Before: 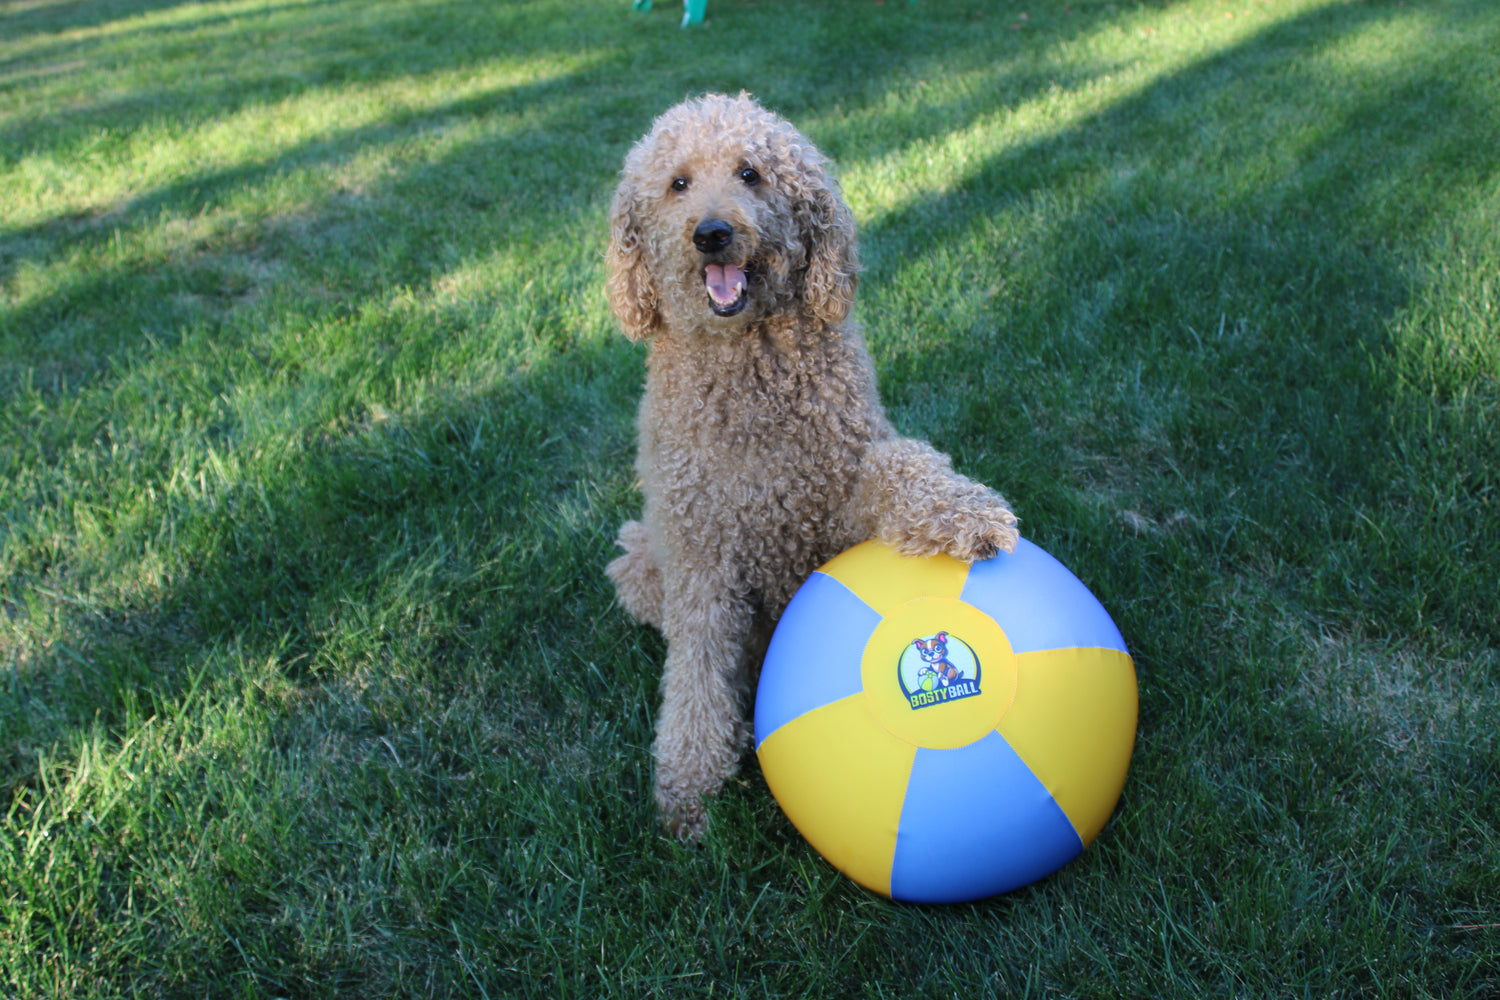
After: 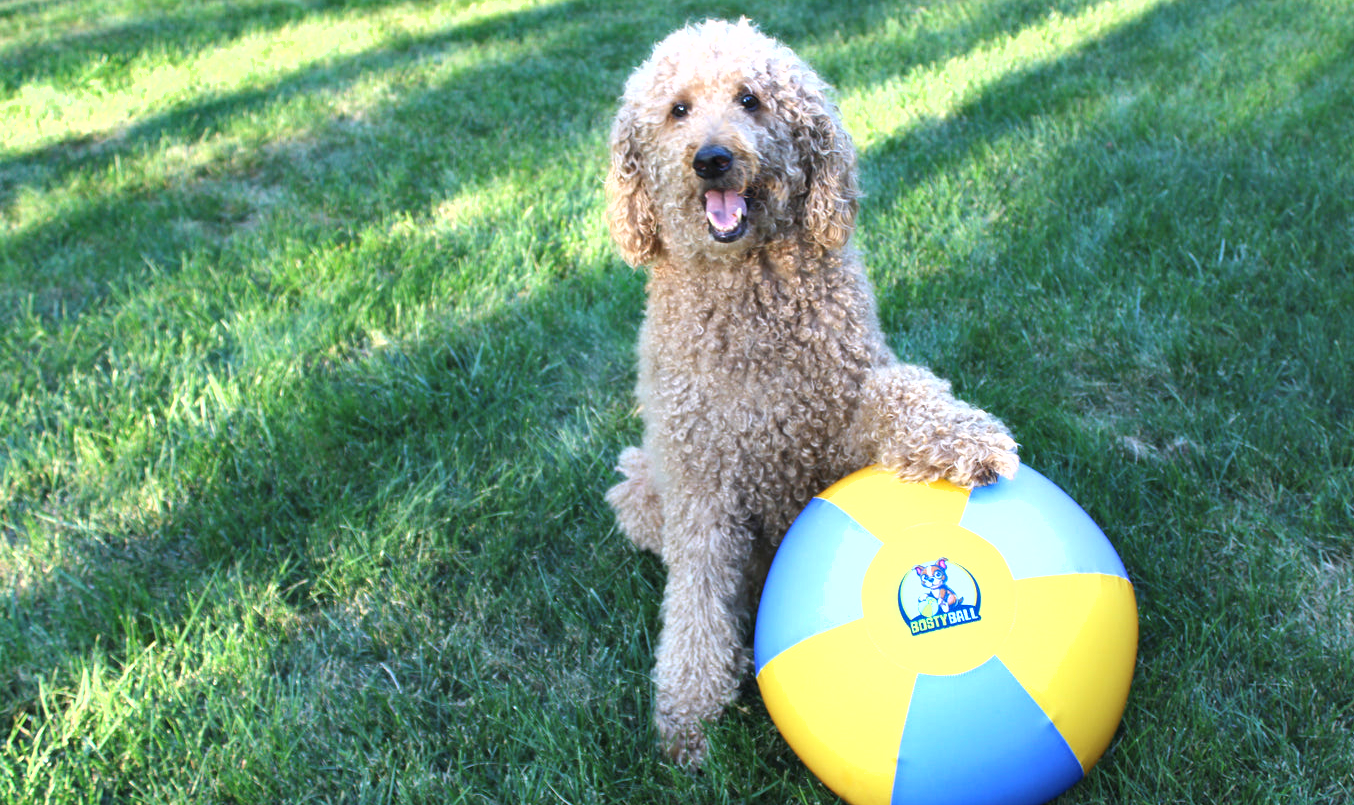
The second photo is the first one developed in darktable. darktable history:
exposure: exposure 1 EV, compensate highlight preservation false
crop: top 7.49%, right 9.717%, bottom 11.943%
shadows and highlights: low approximation 0.01, soften with gaussian
